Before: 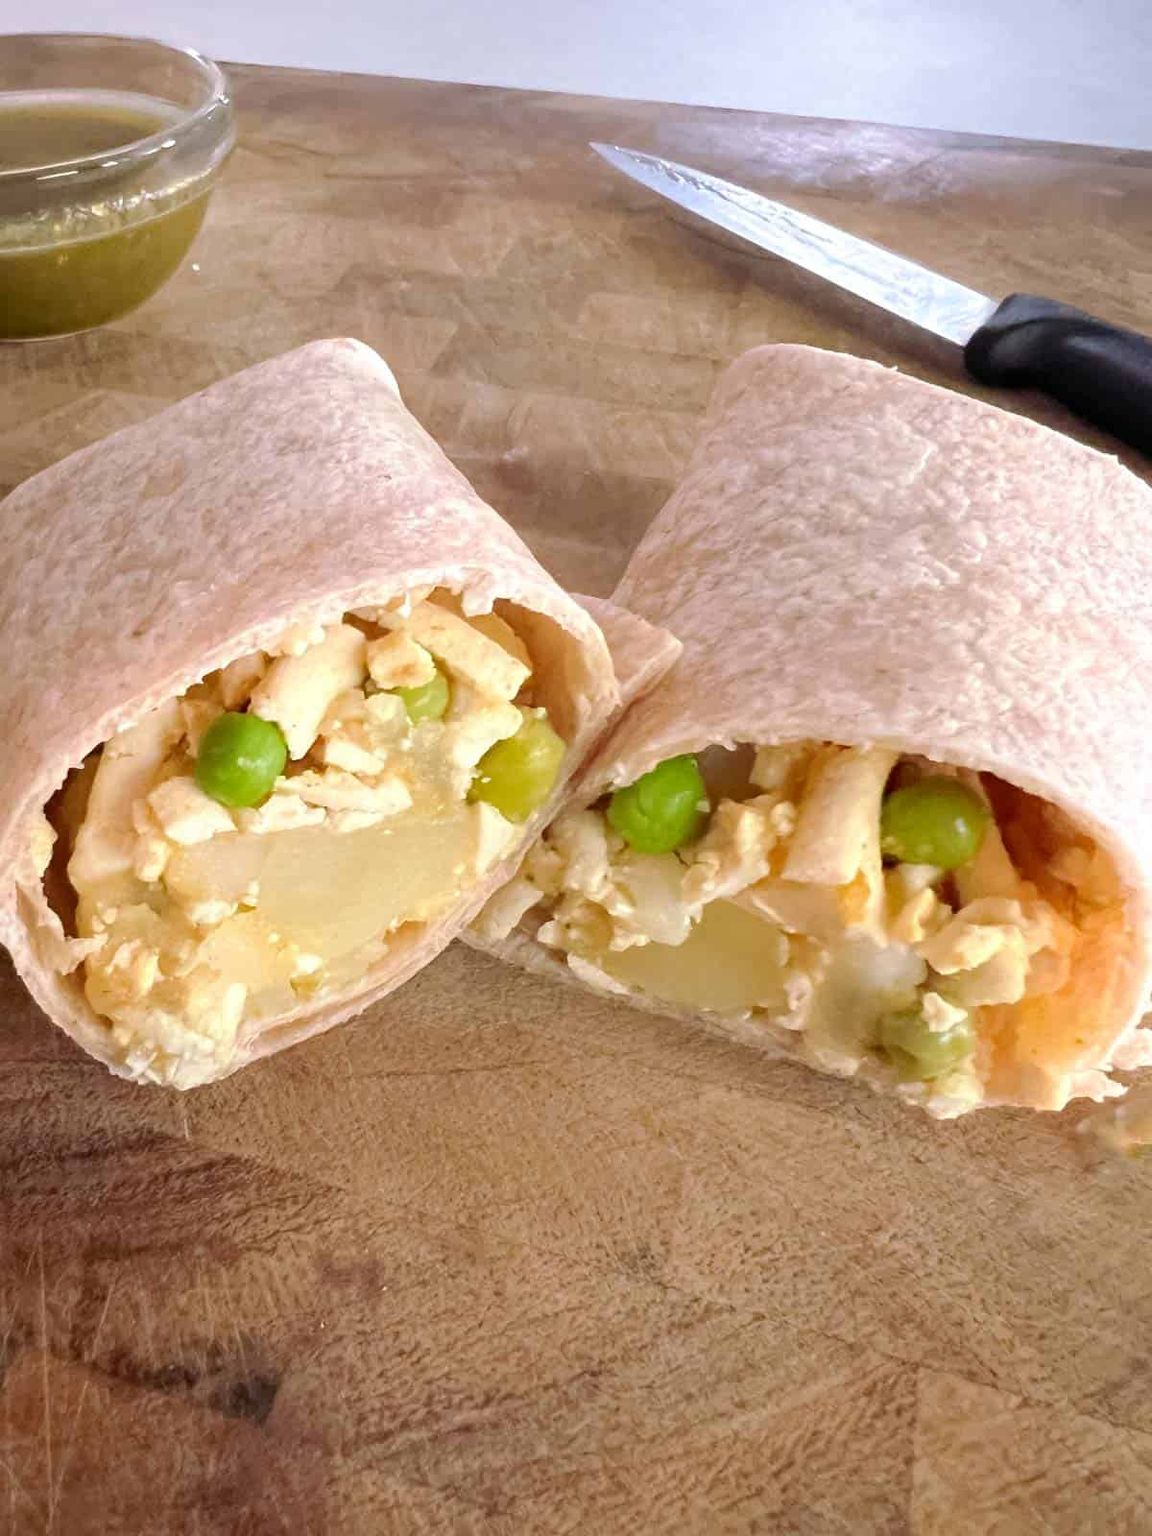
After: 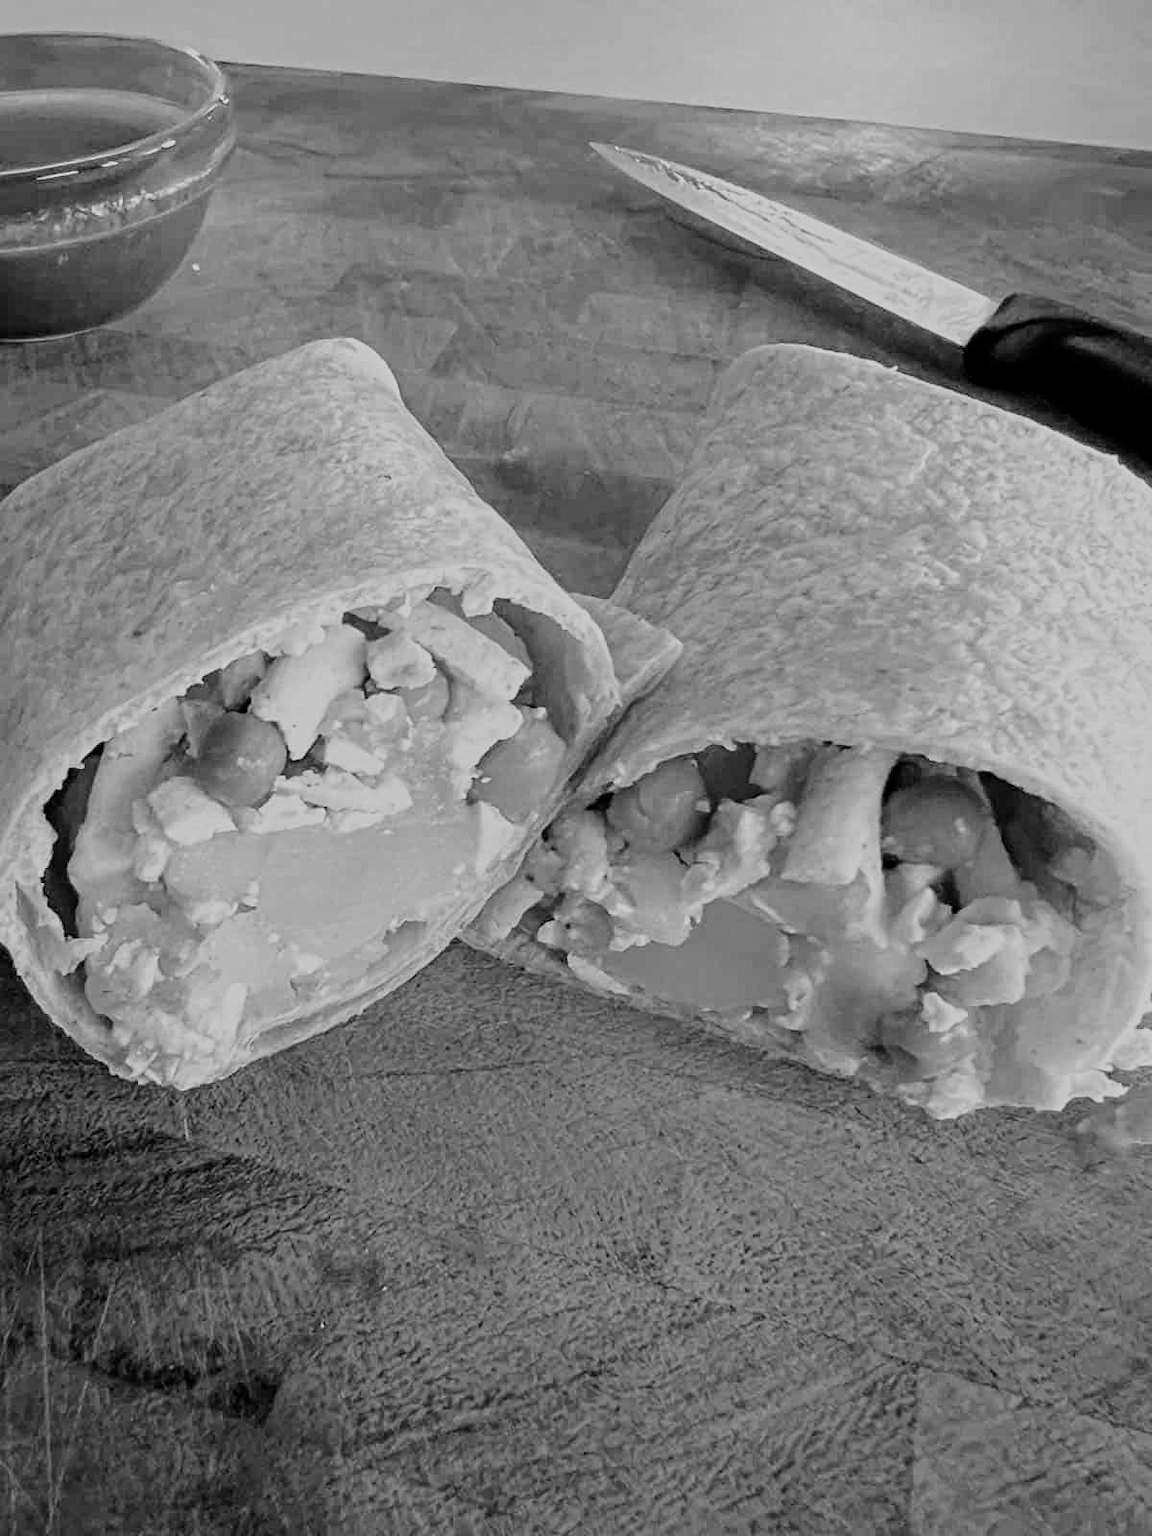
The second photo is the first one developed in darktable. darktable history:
monochrome: a 2.21, b -1.33, size 2.2
filmic rgb: middle gray luminance 29%, black relative exposure -10.3 EV, white relative exposure 5.5 EV, threshold 6 EV, target black luminance 0%, hardness 3.95, latitude 2.04%, contrast 1.132, highlights saturation mix 5%, shadows ↔ highlights balance 15.11%, add noise in highlights 0, preserve chrominance no, color science v3 (2019), use custom middle-gray values true, iterations of high-quality reconstruction 0, contrast in highlights soft, enable highlight reconstruction true
contrast equalizer: y [[0.5, 0.5, 0.5, 0.539, 0.64, 0.611], [0.5 ×6], [0.5 ×6], [0 ×6], [0 ×6]]
